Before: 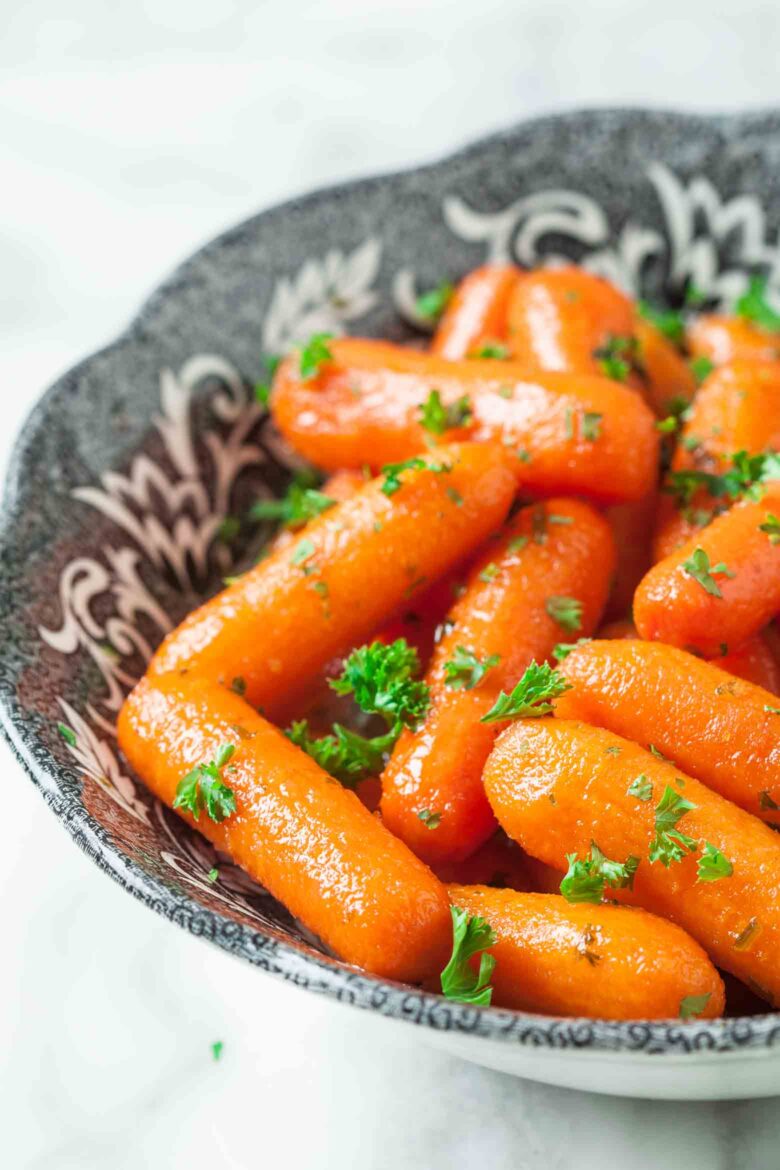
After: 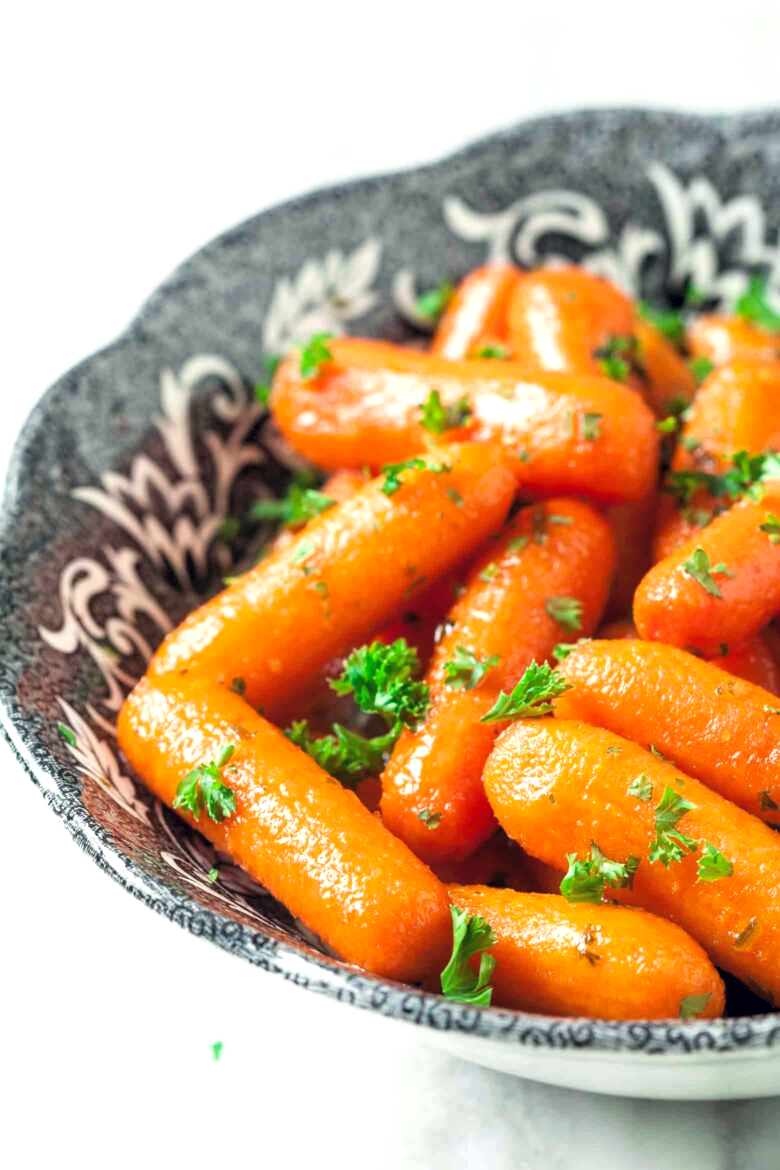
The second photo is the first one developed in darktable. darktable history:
levels: levels [0.055, 0.477, 0.9]
color correction: highlights a* 0.207, highlights b* 2.7, shadows a* -0.874, shadows b* -4.78
